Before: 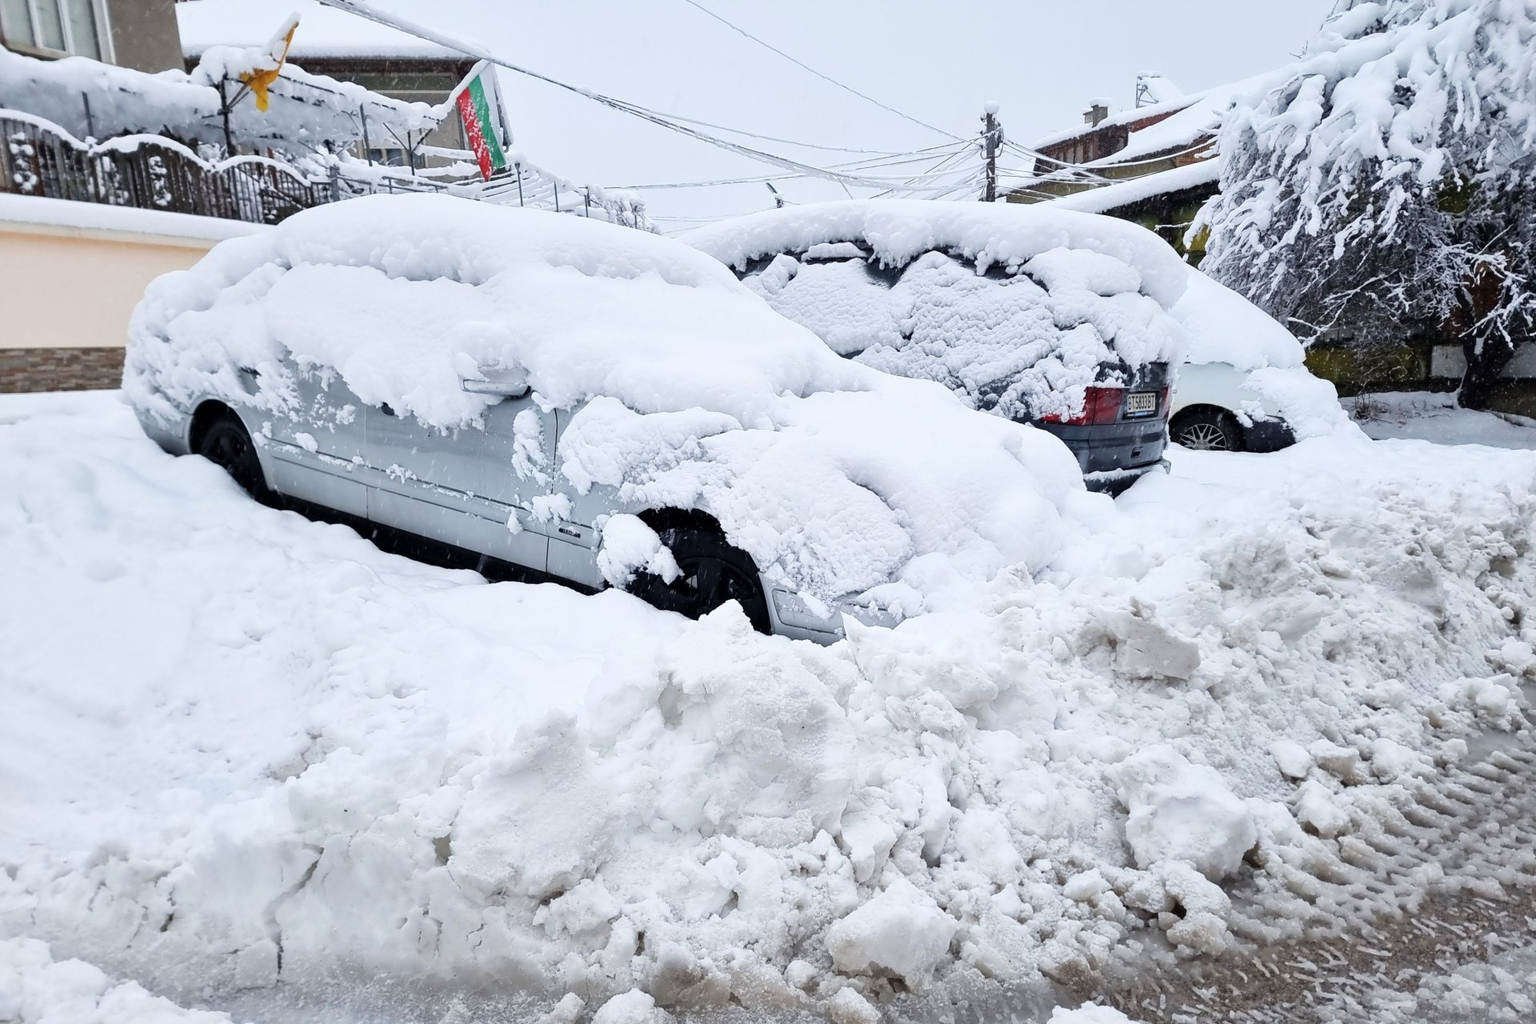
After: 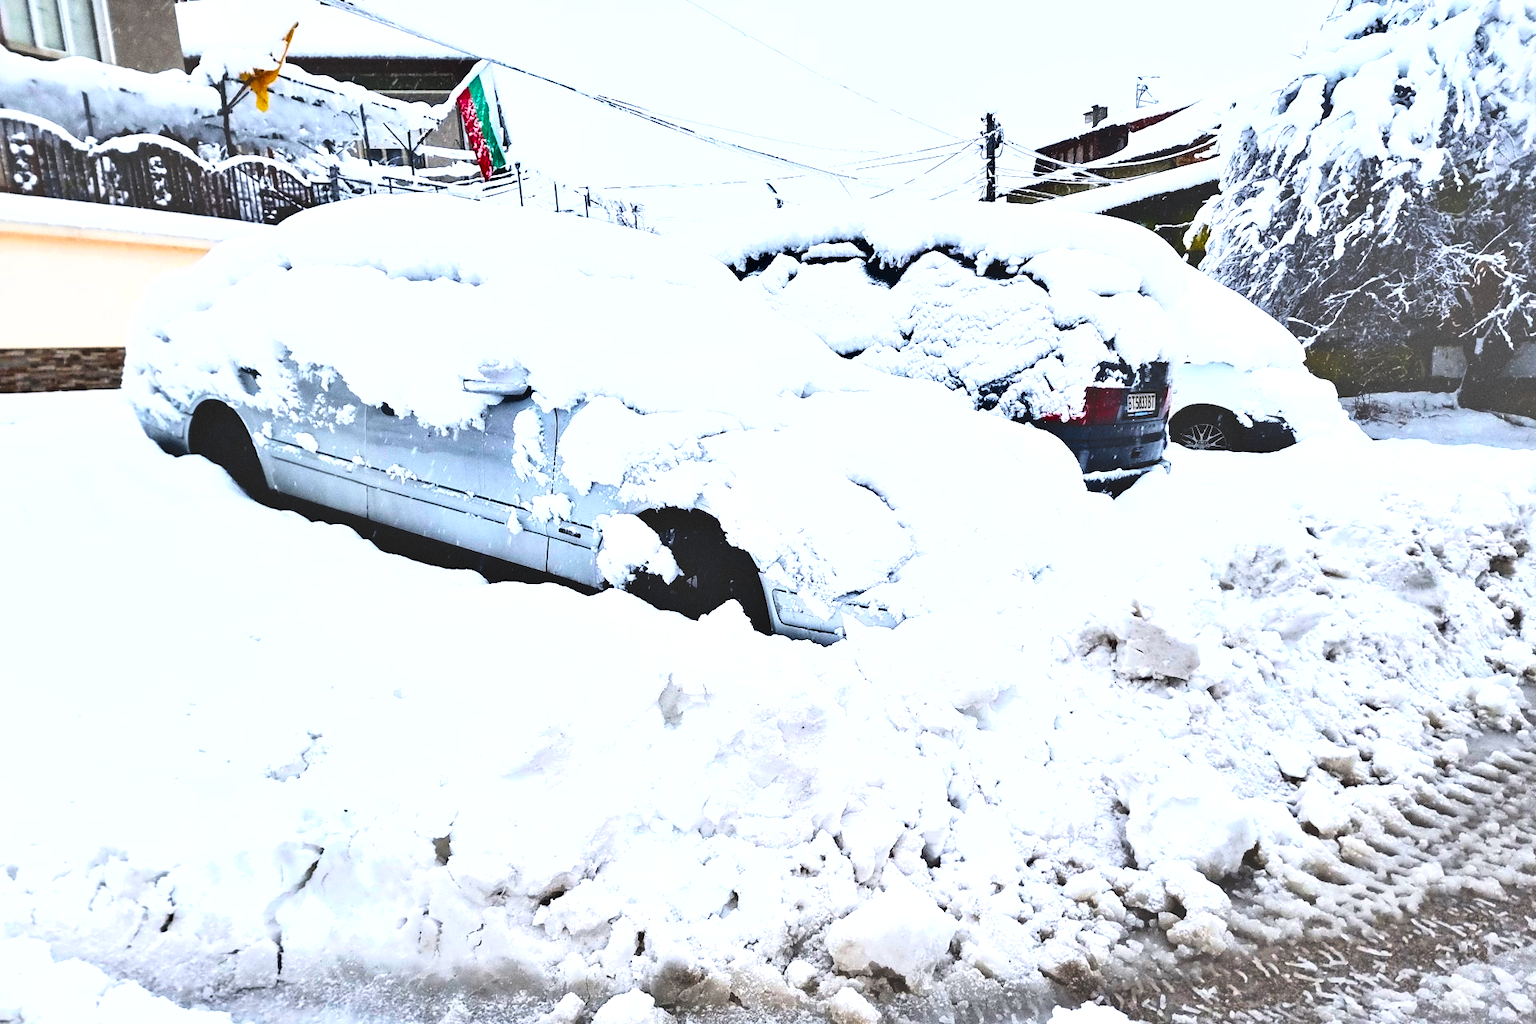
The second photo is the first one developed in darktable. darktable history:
exposure: black level correction -0.087, compensate highlight preservation false
base curve: curves: ch0 [(0, 0) (0.666, 0.806) (1, 1)]
color balance rgb: linear chroma grading › global chroma 9%, perceptual saturation grading › global saturation 36%, perceptual saturation grading › shadows 35%, perceptual brilliance grading › global brilliance 21.21%, perceptual brilliance grading › shadows -35%, global vibrance 21.21%
shadows and highlights: shadows 32.83, highlights -47.7, soften with gaussian
grain: on, module defaults
